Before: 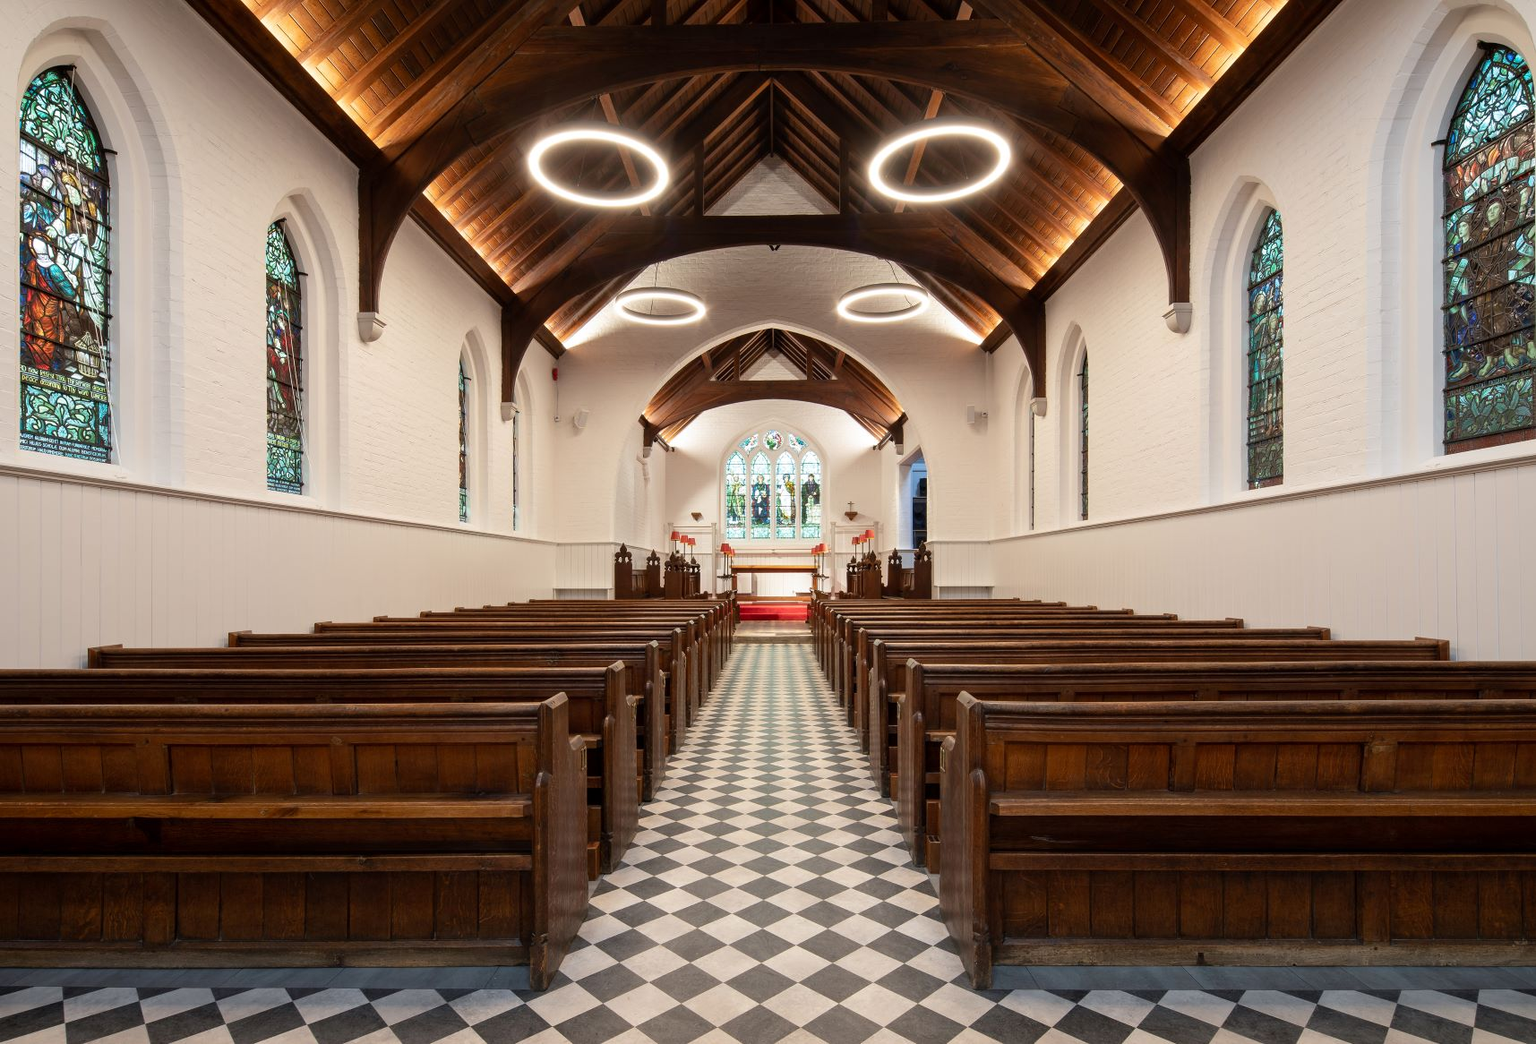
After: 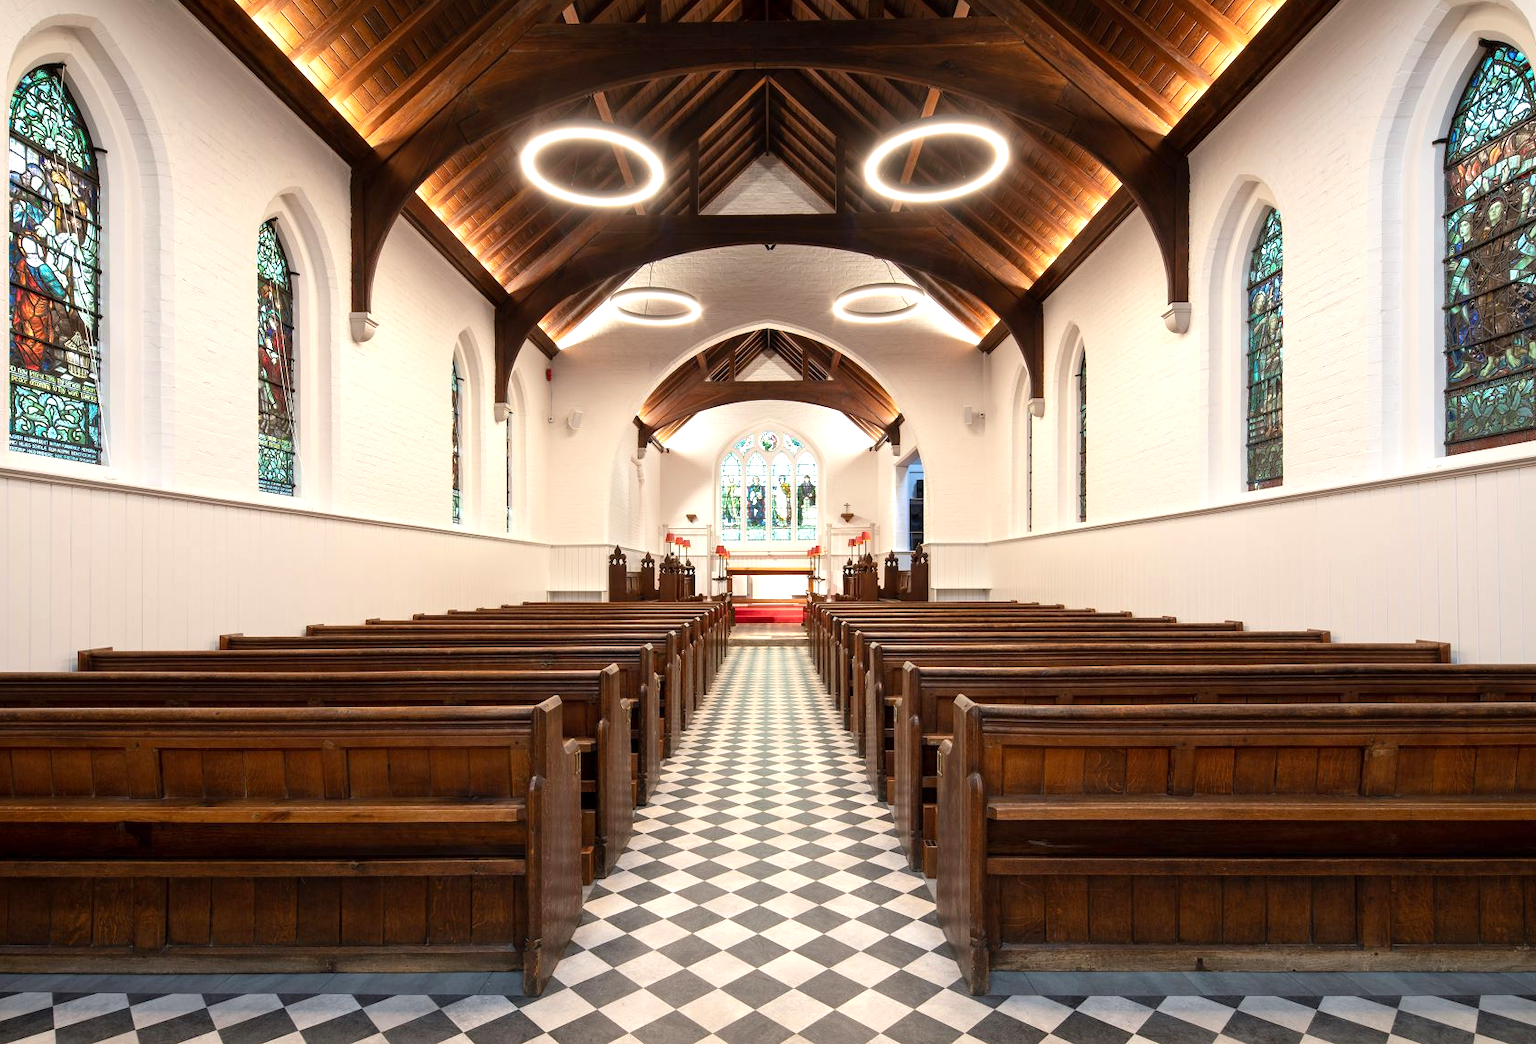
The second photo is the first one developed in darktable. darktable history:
crop and rotate: left 0.81%, top 0.292%, bottom 0.416%
exposure: exposure 0.559 EV, compensate highlight preservation false
